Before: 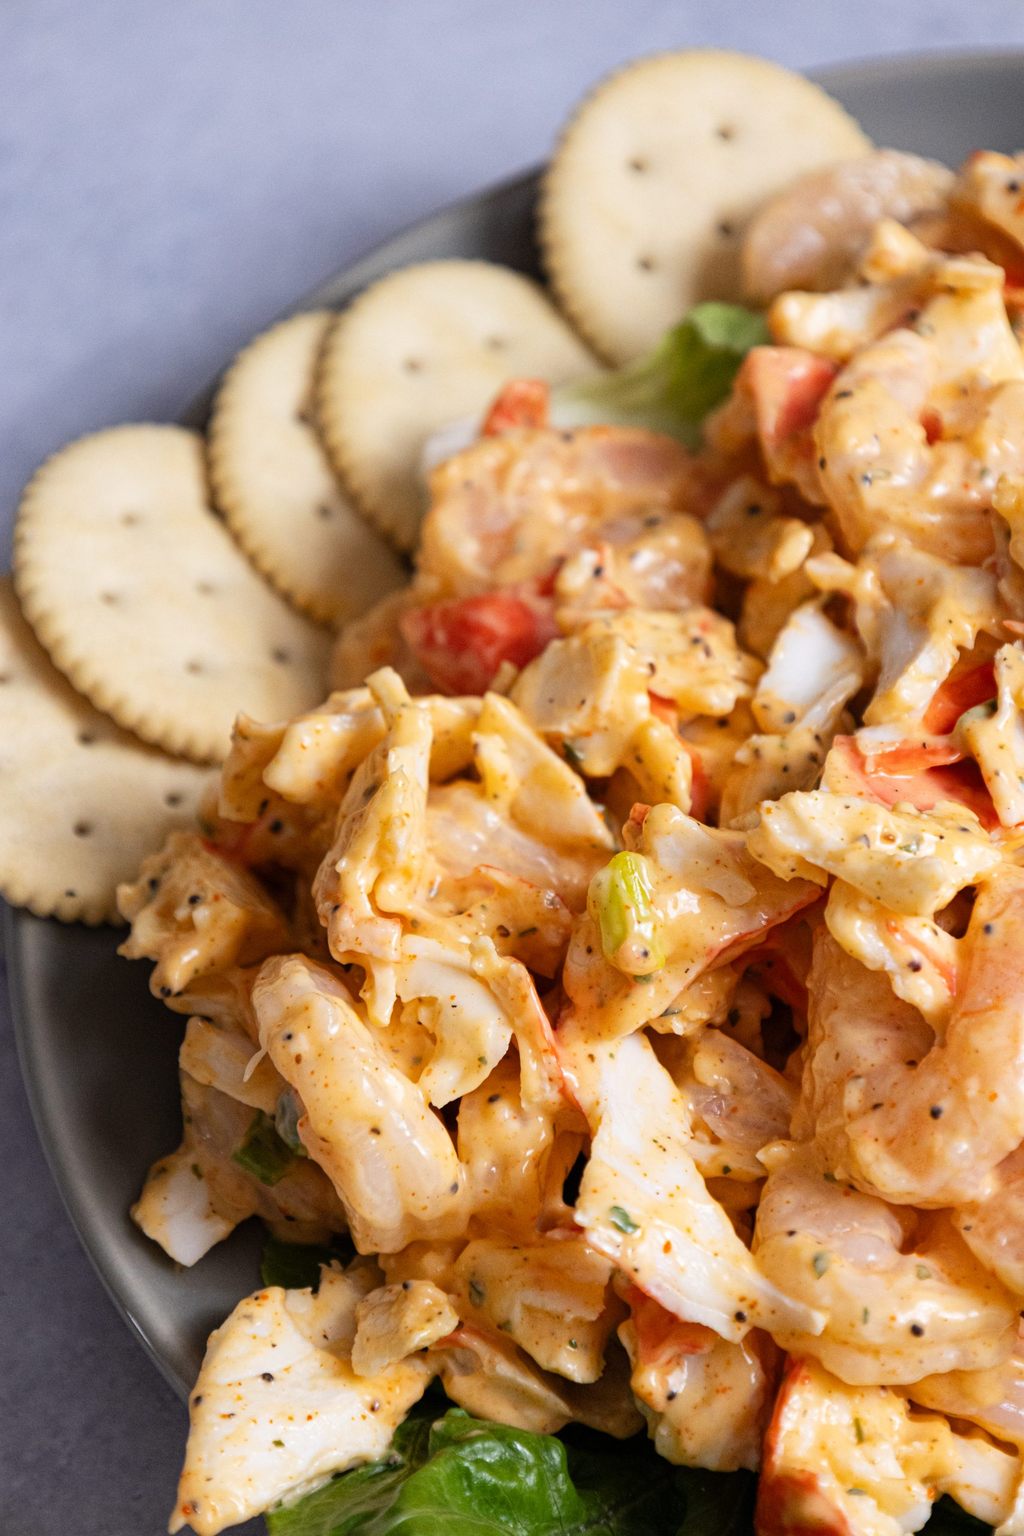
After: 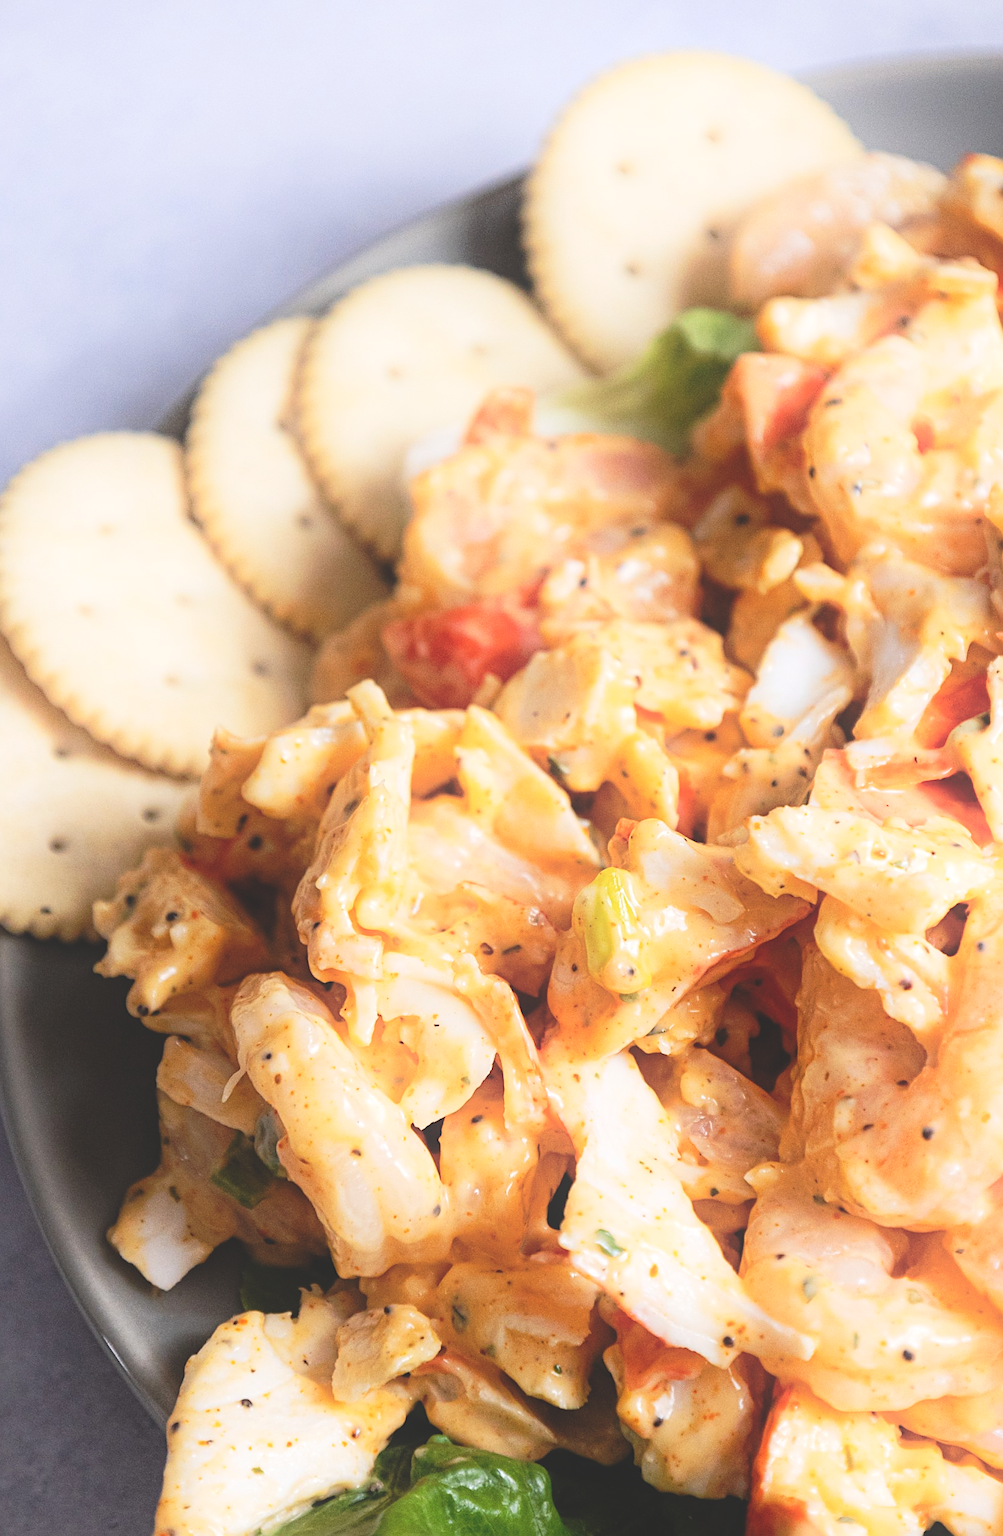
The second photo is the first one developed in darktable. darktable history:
exposure: black level correction -0.039, exposure 0.06 EV, compensate highlight preservation false
crop and rotate: left 2.552%, right 1.252%, bottom 1.824%
shadows and highlights: shadows -38.48, highlights 62.27, soften with gaussian
sharpen: on, module defaults
tone curve: curves: ch0 [(0, 0) (0.003, 0.007) (0.011, 0.01) (0.025, 0.018) (0.044, 0.028) (0.069, 0.034) (0.1, 0.04) (0.136, 0.051) (0.177, 0.104) (0.224, 0.161) (0.277, 0.234) (0.335, 0.316) (0.399, 0.41) (0.468, 0.487) (0.543, 0.577) (0.623, 0.679) (0.709, 0.769) (0.801, 0.854) (0.898, 0.922) (1, 1)], preserve colors none
